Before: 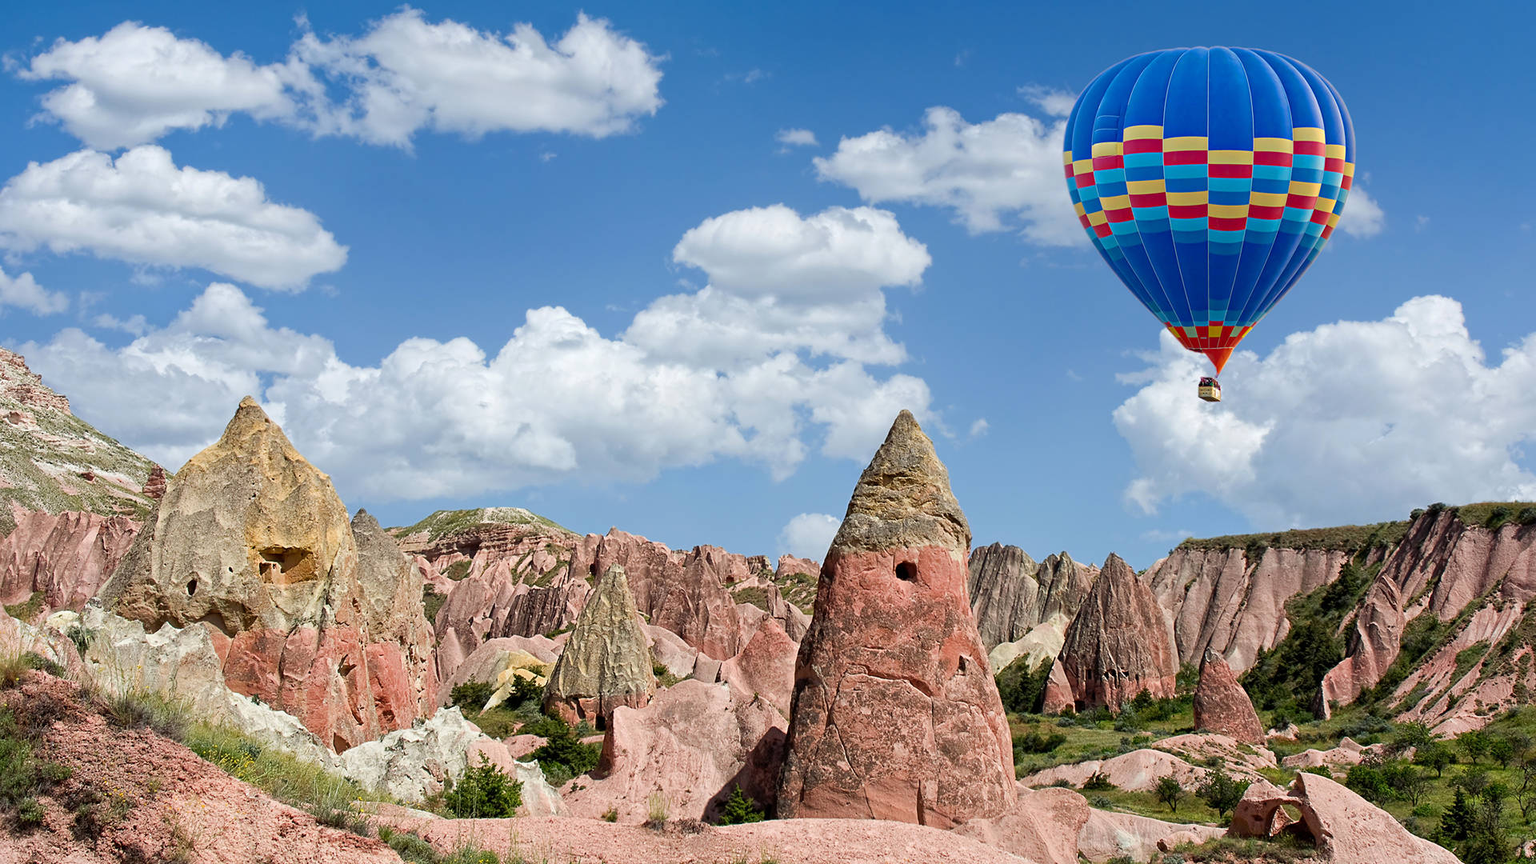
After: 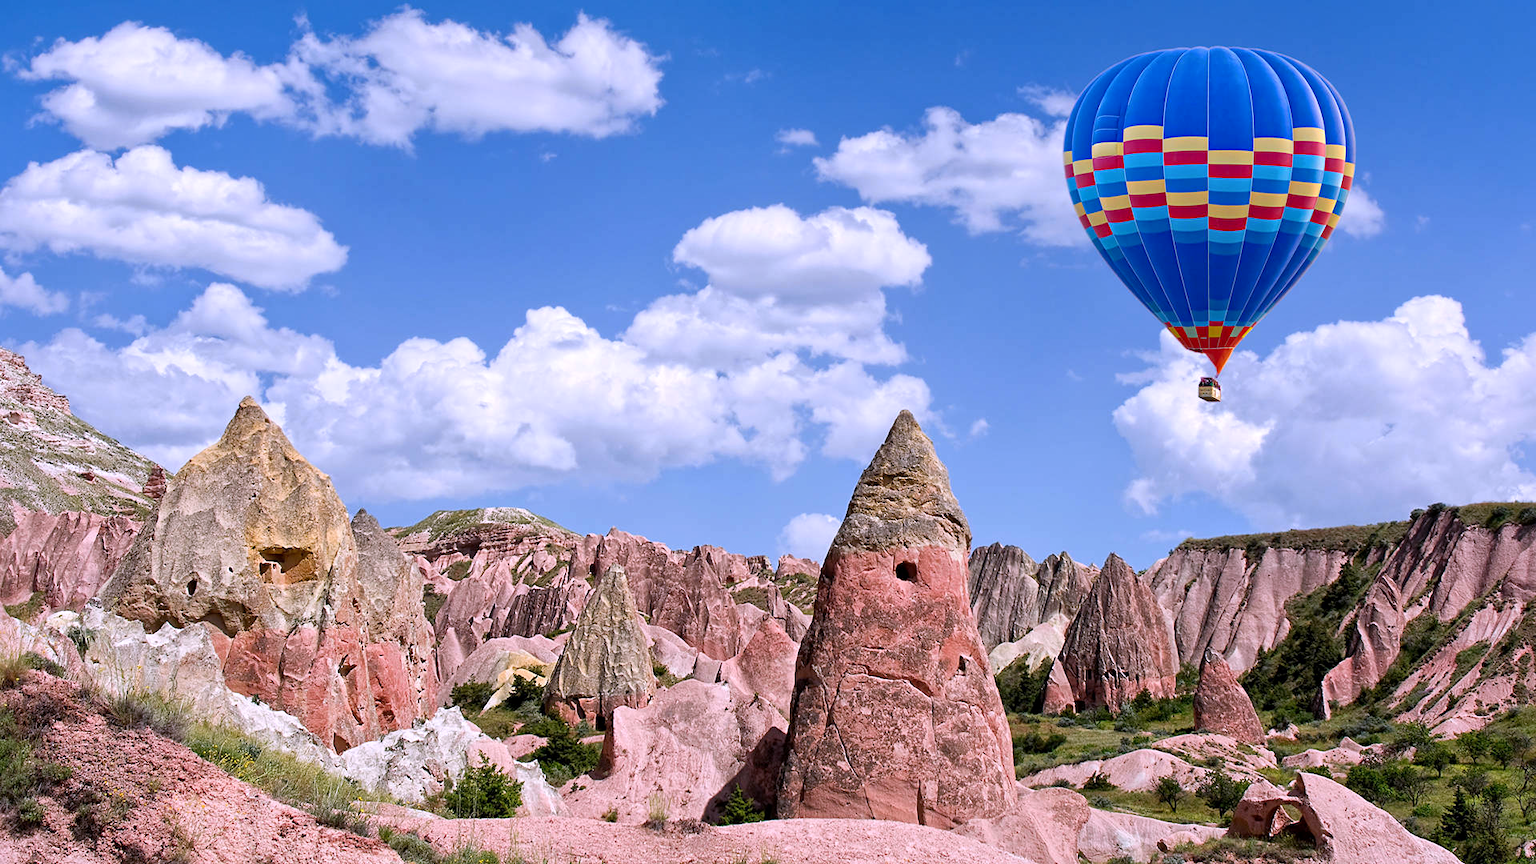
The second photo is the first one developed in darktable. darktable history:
white balance: red 1.042, blue 1.17
local contrast: mode bilateral grid, contrast 20, coarseness 50, detail 120%, midtone range 0.2
